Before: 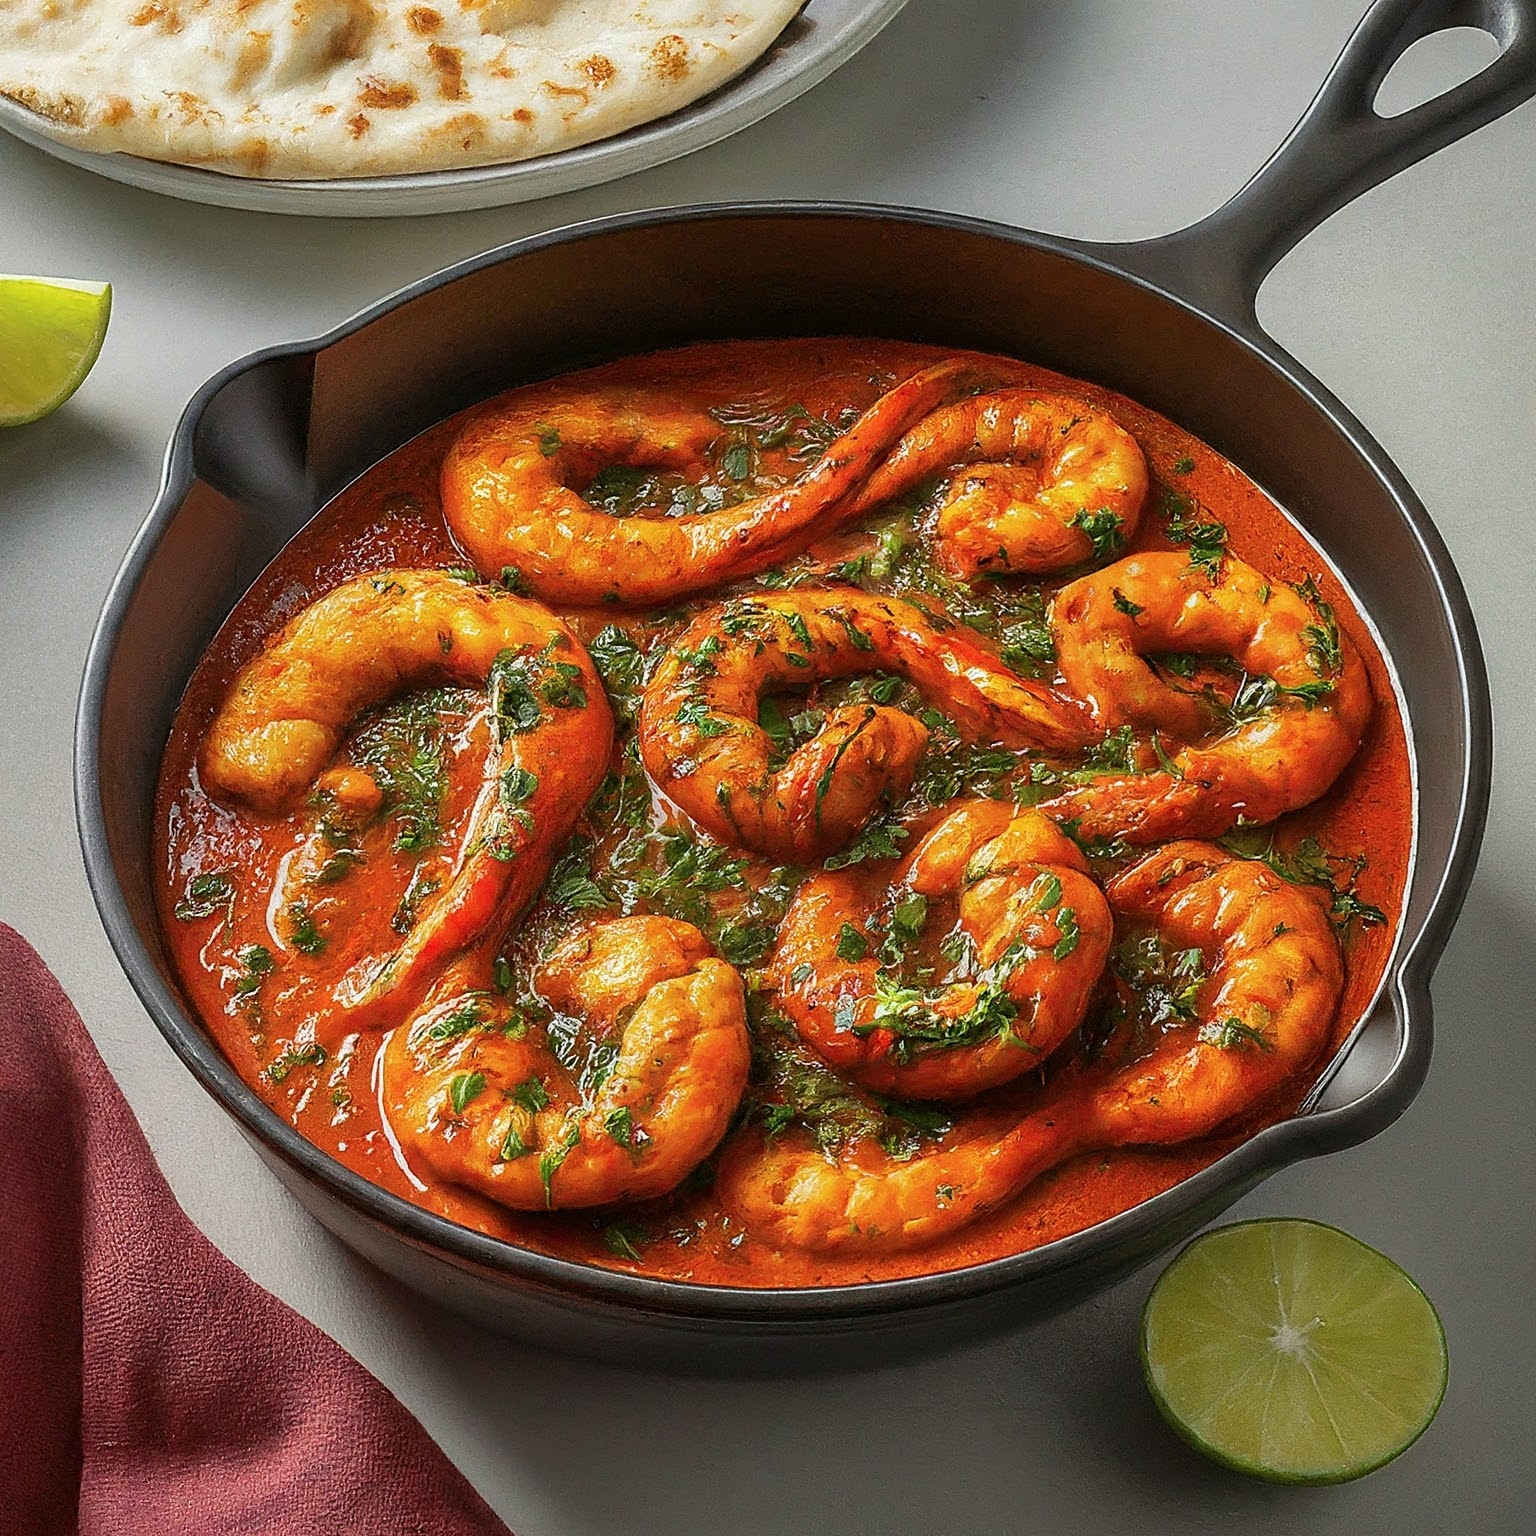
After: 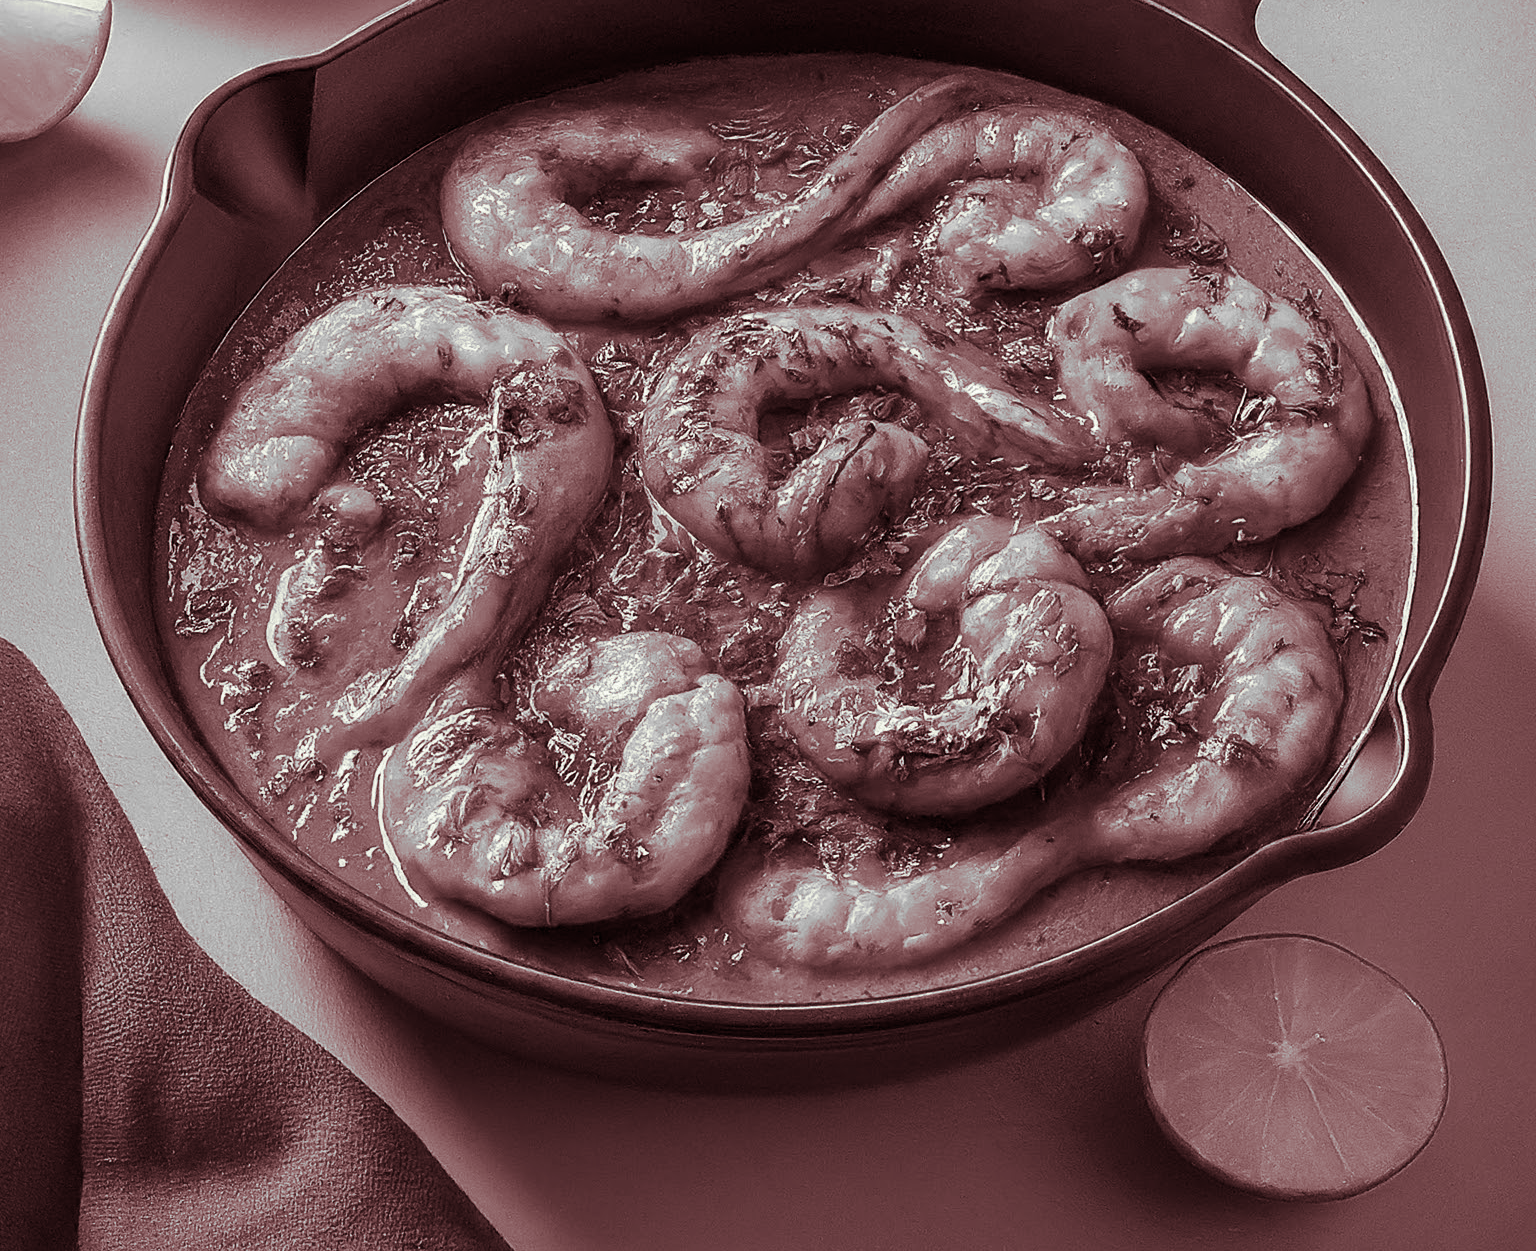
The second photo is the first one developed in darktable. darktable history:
split-toning: compress 20%
monochrome: a 32, b 64, size 2.3
crop and rotate: top 18.507%
